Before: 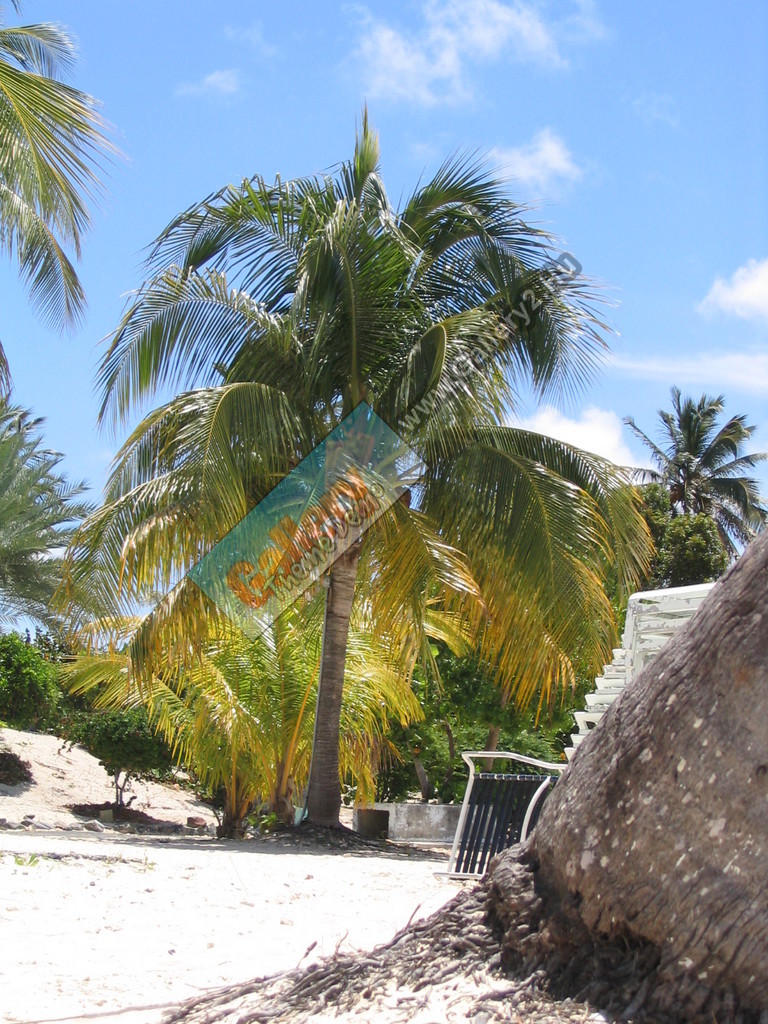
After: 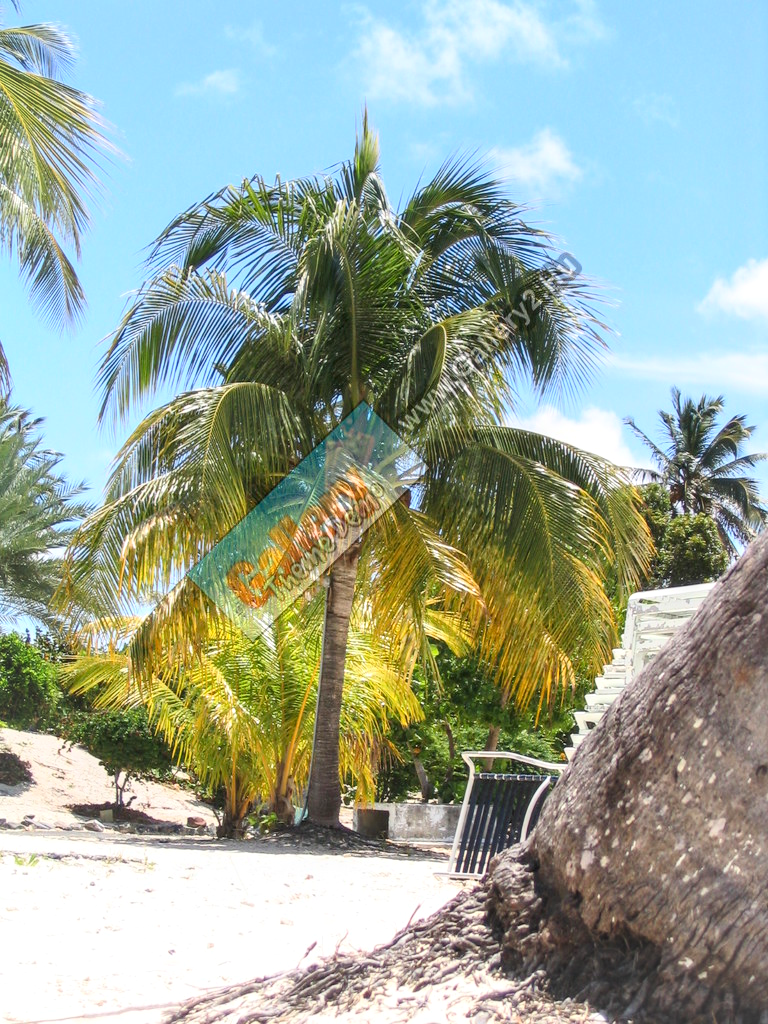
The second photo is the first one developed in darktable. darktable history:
contrast brightness saturation: contrast 0.205, brightness 0.163, saturation 0.224
local contrast: on, module defaults
vignetting: fall-off start 86.46%, brightness 0.03, saturation 0, automatic ratio true
